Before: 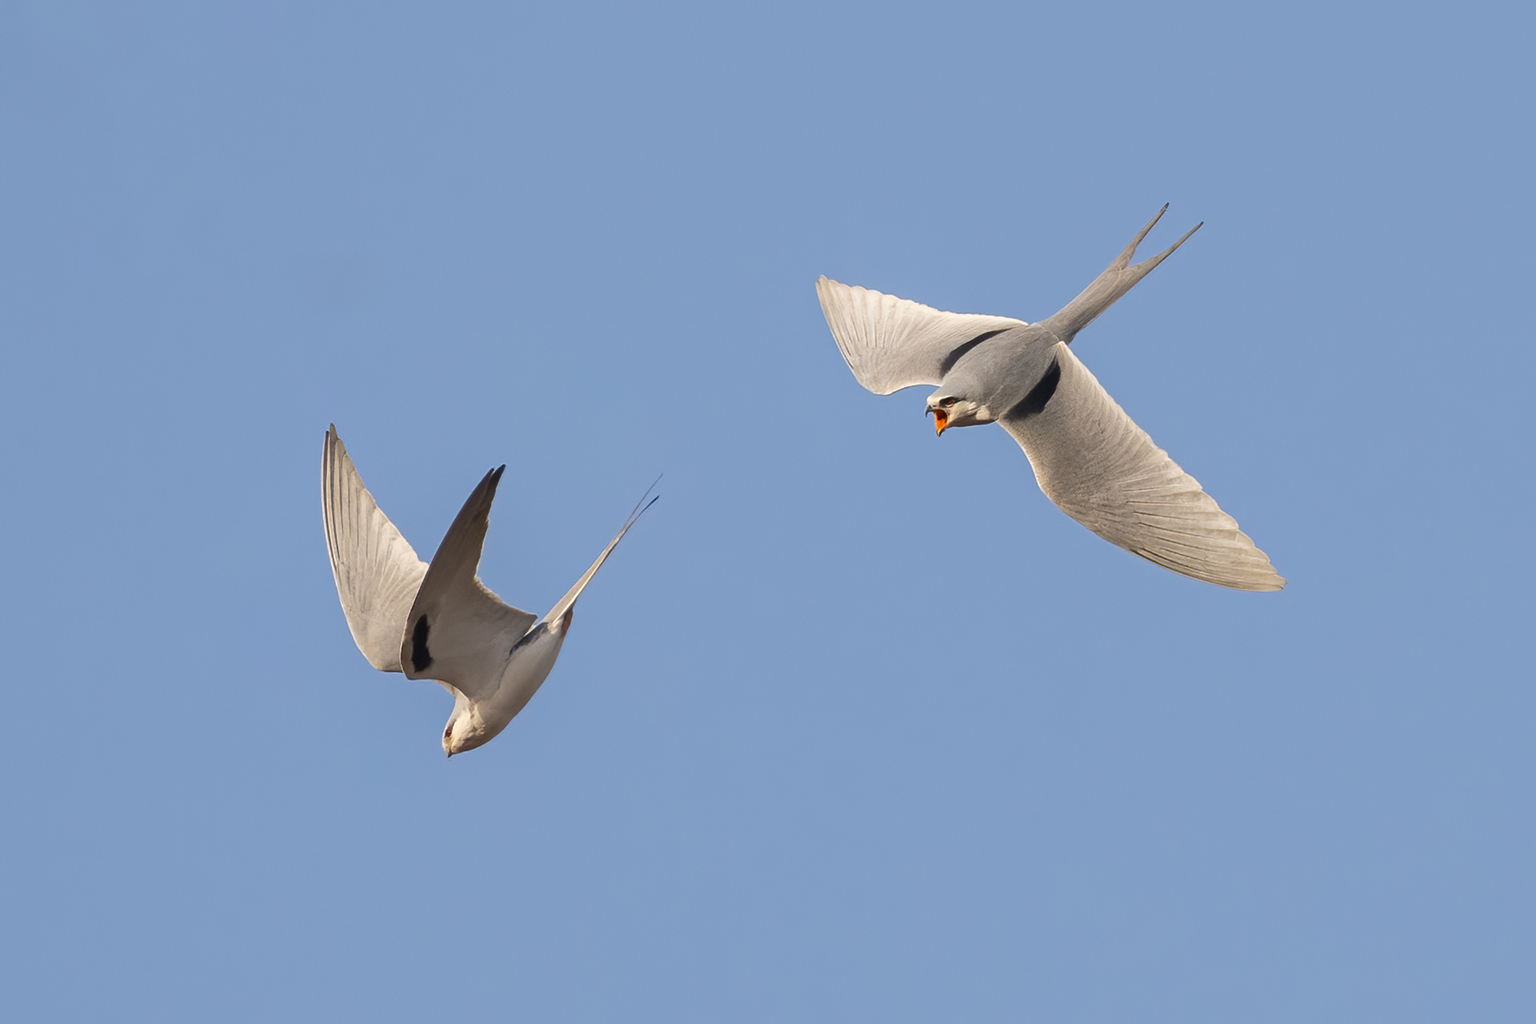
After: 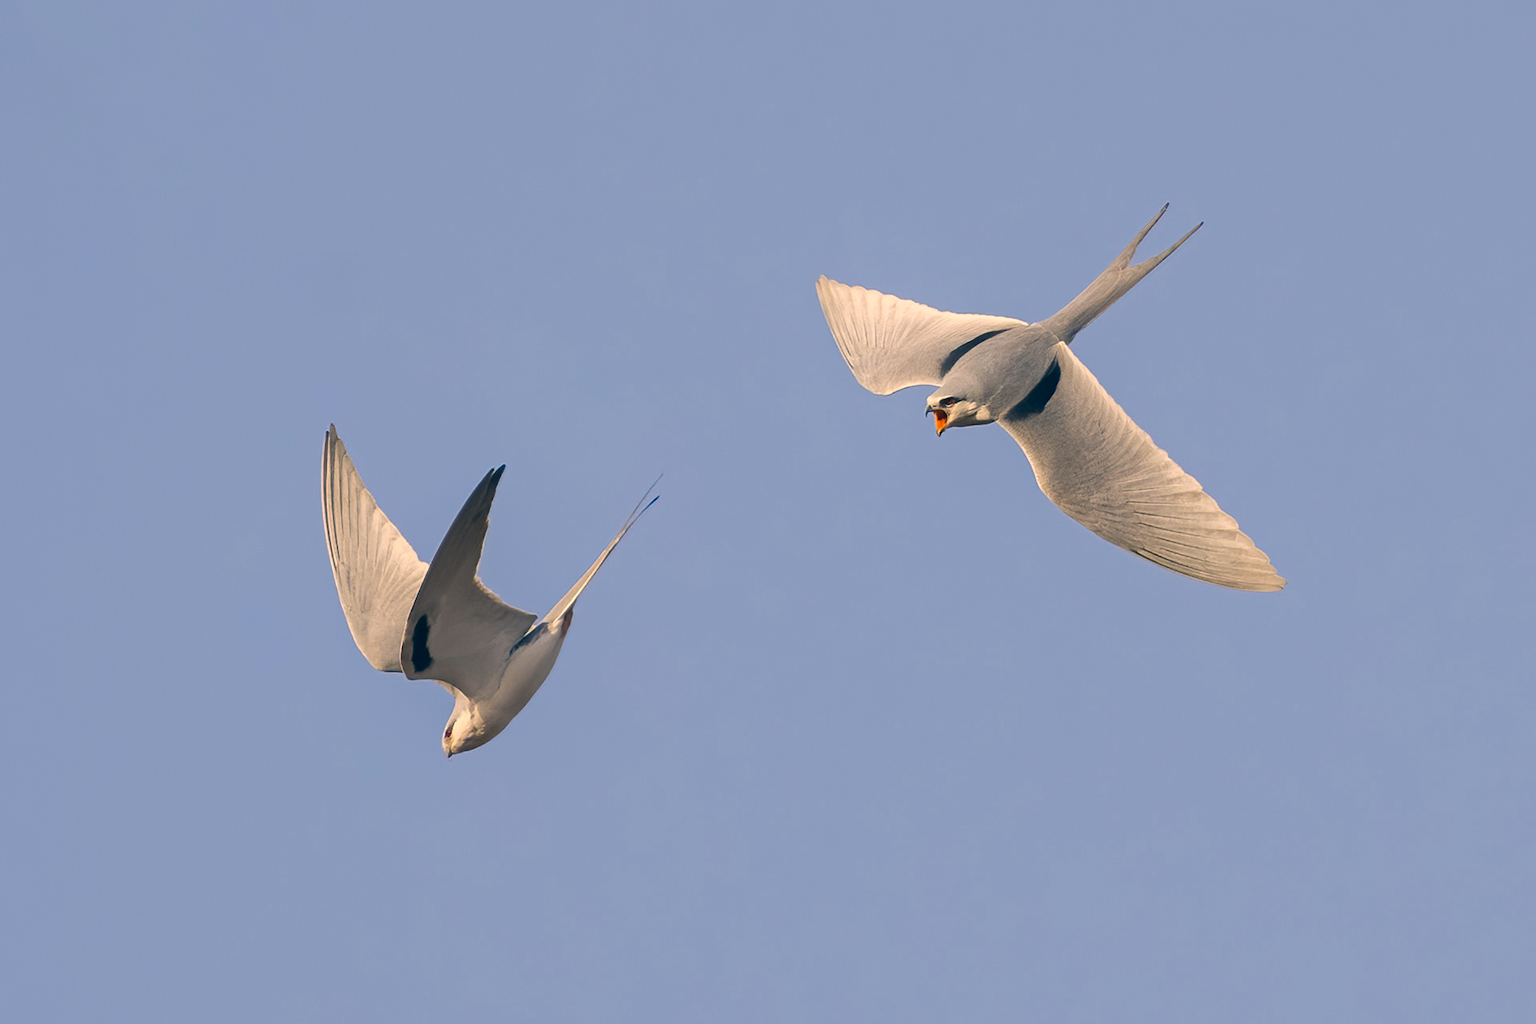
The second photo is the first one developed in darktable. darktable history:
color correction: highlights a* 10.34, highlights b* 14.57, shadows a* -9.76, shadows b* -14.82
